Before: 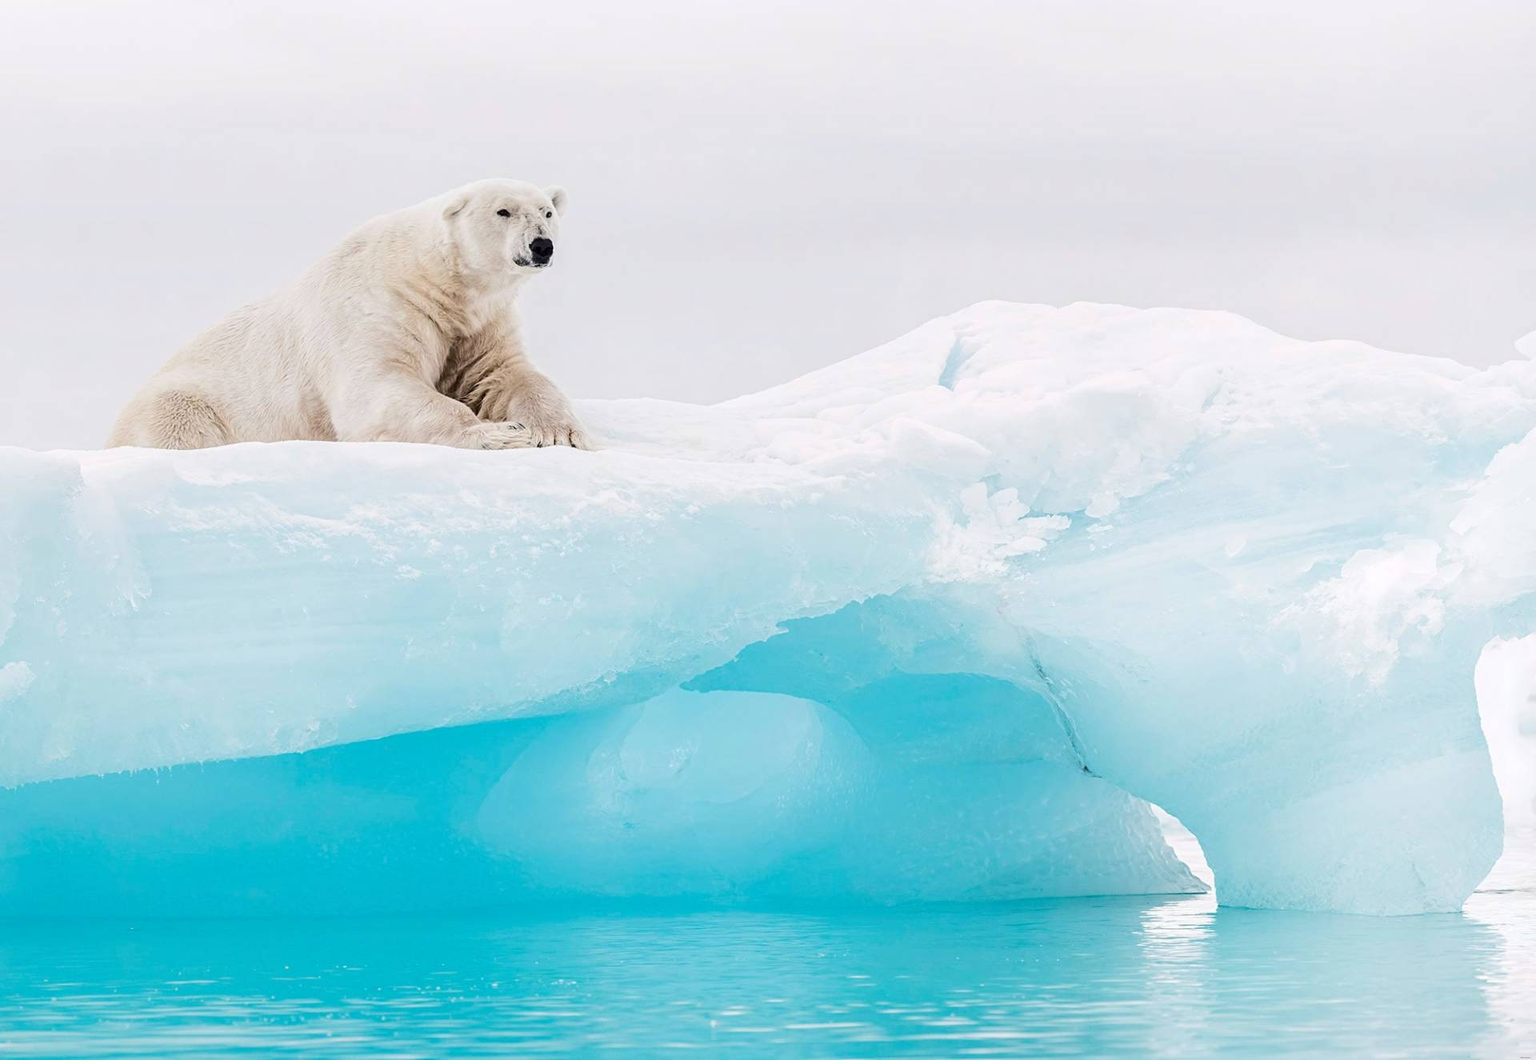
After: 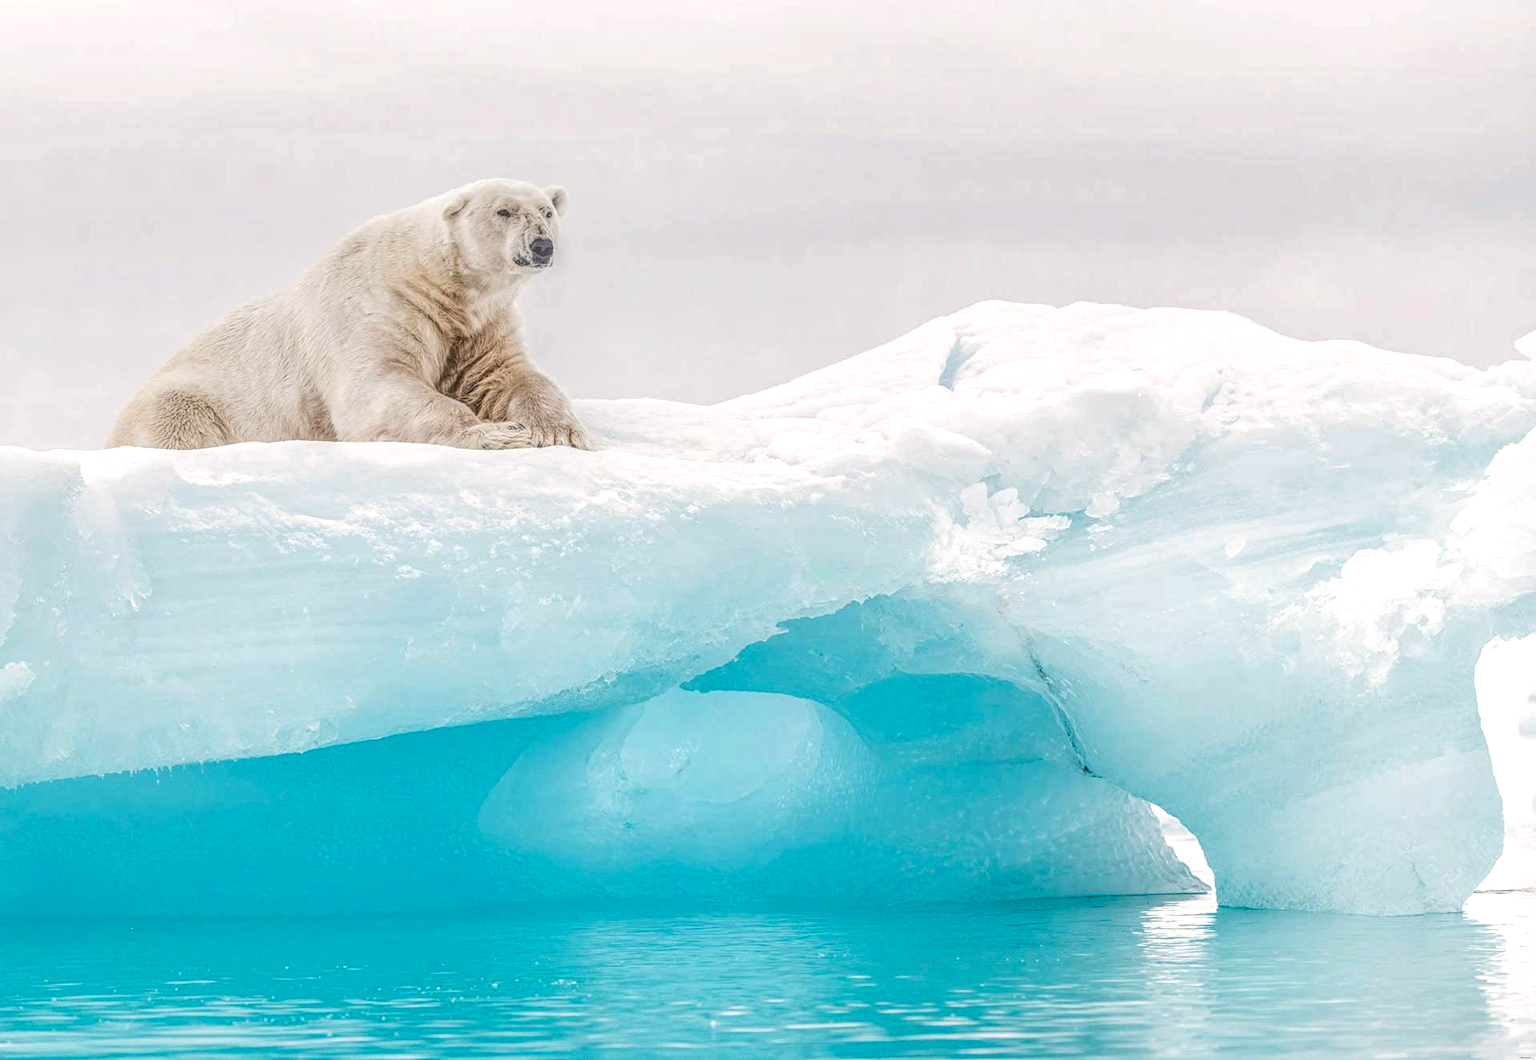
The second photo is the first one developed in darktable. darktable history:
color correction: highlights a* 0.816, highlights b* 2.78, saturation 1.1
local contrast: highlights 0%, shadows 0%, detail 200%, midtone range 0.25
exposure: compensate highlight preservation false
